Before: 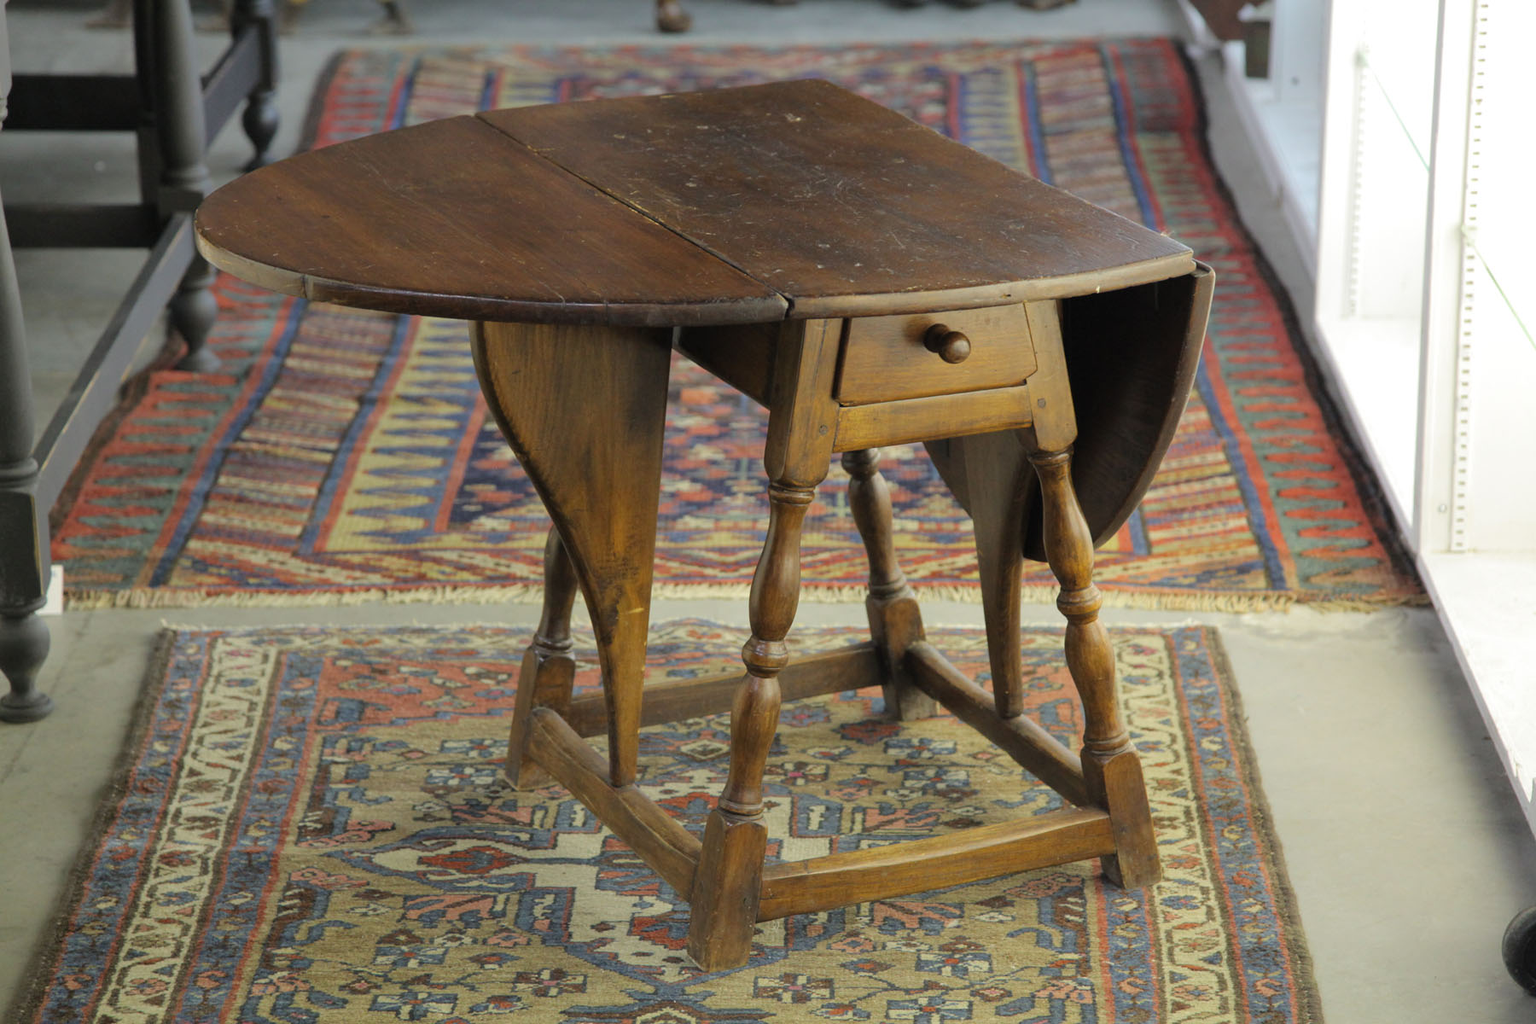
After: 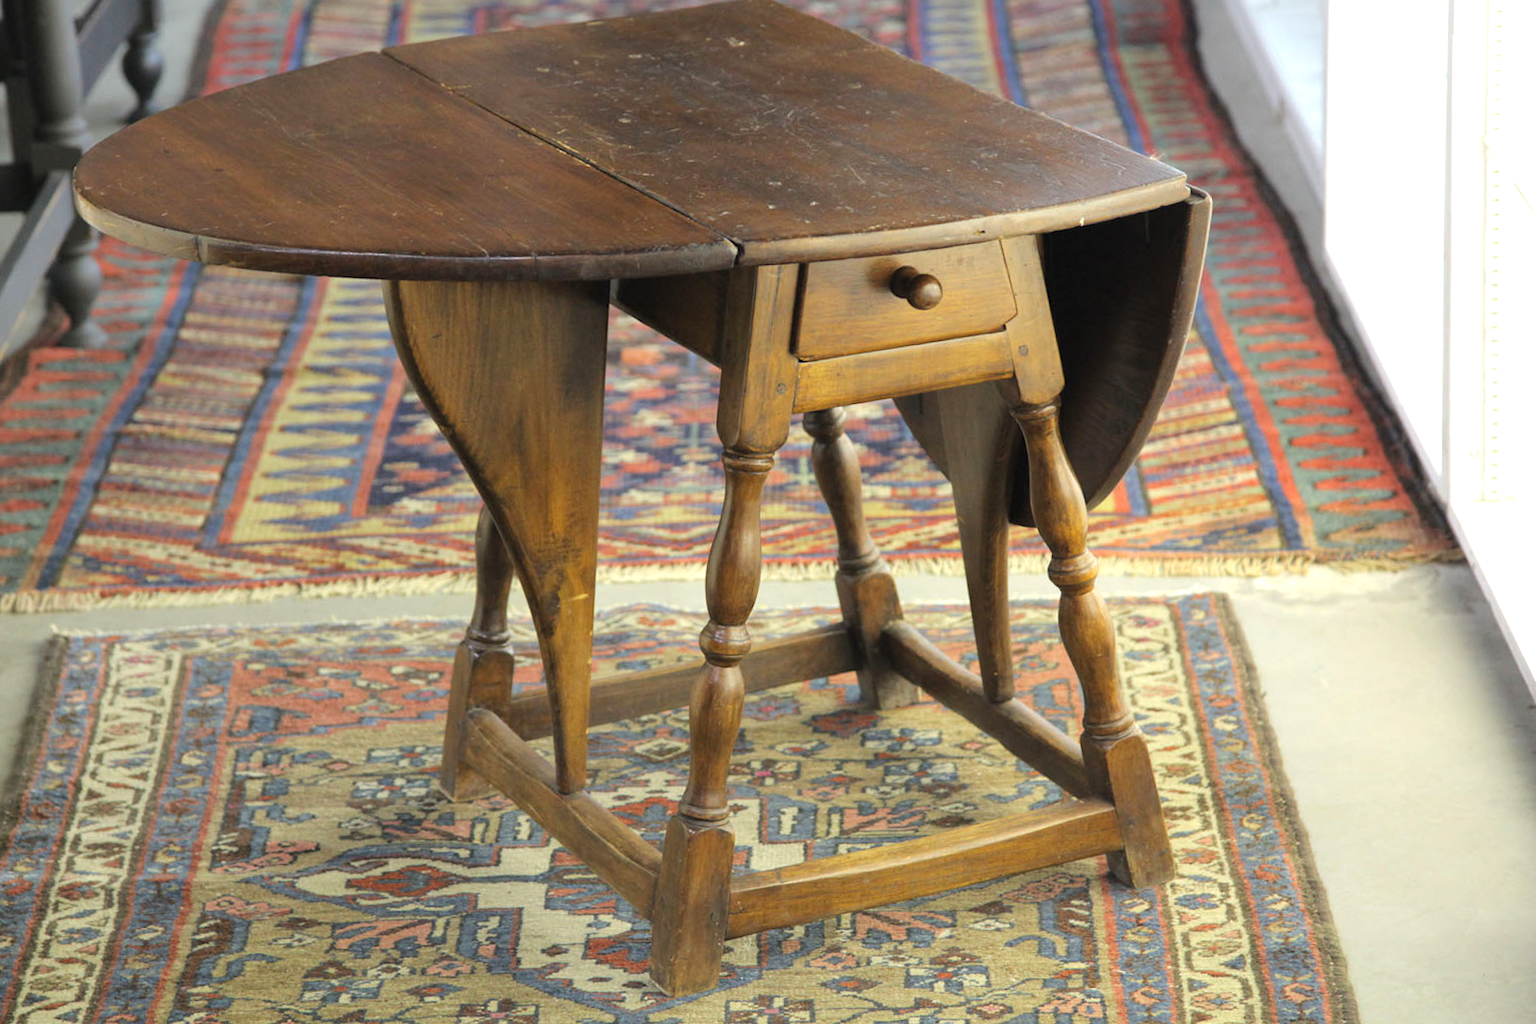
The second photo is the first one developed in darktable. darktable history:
exposure: exposure 0.6 EV, compensate highlight preservation false
crop and rotate: angle 1.96°, left 5.673%, top 5.673%
